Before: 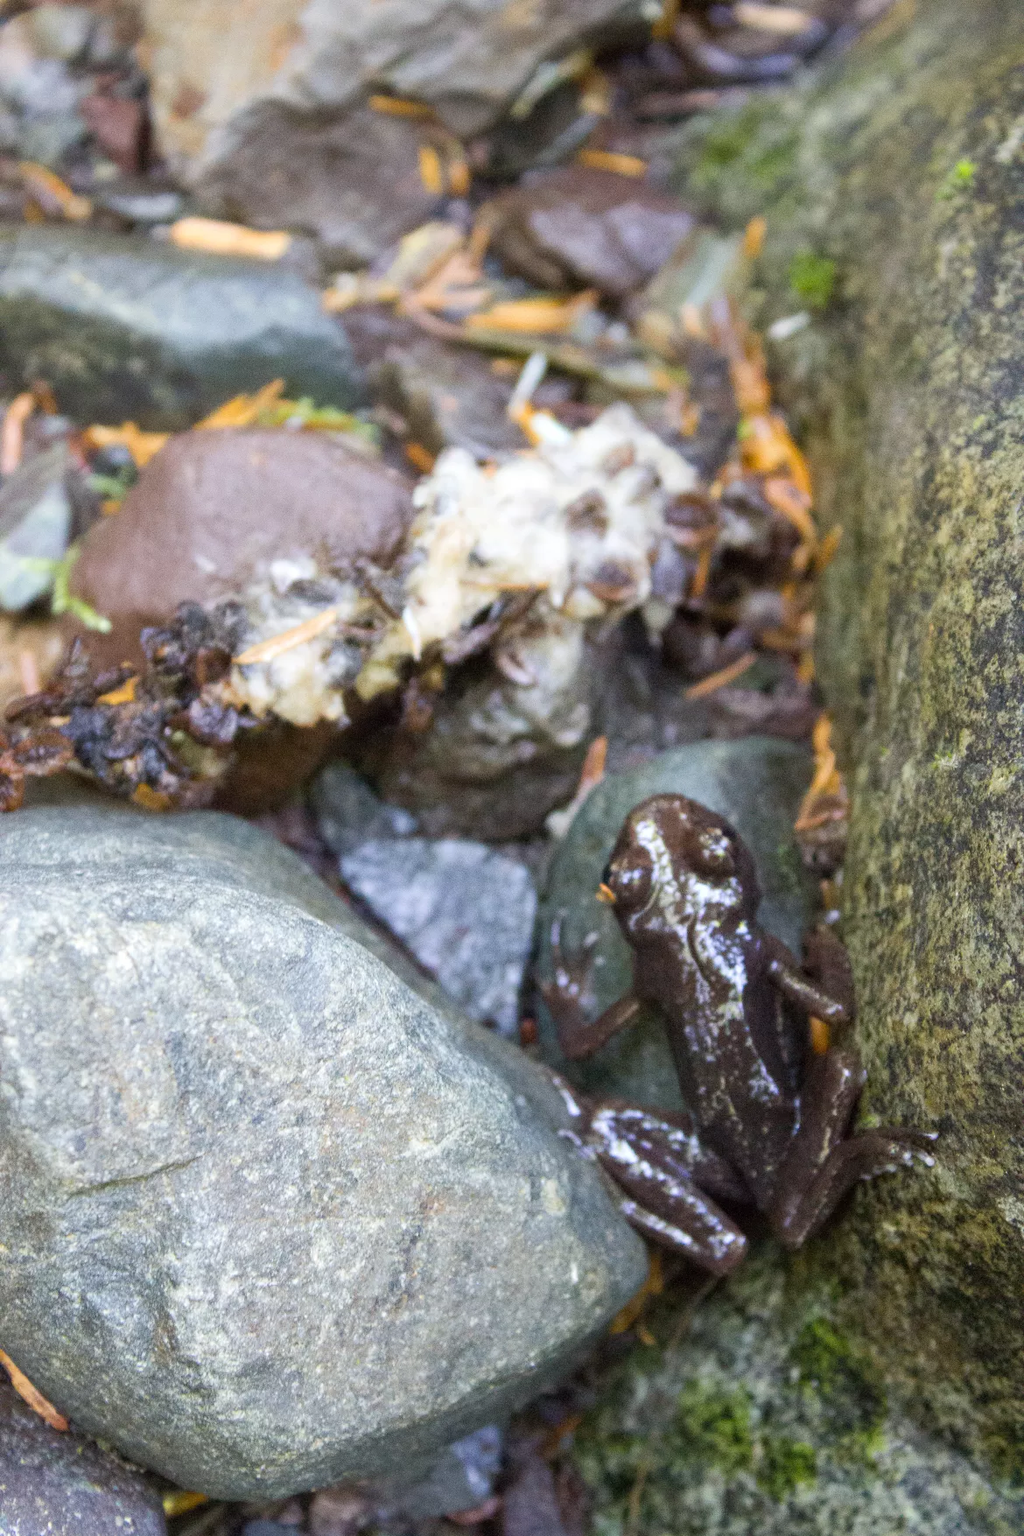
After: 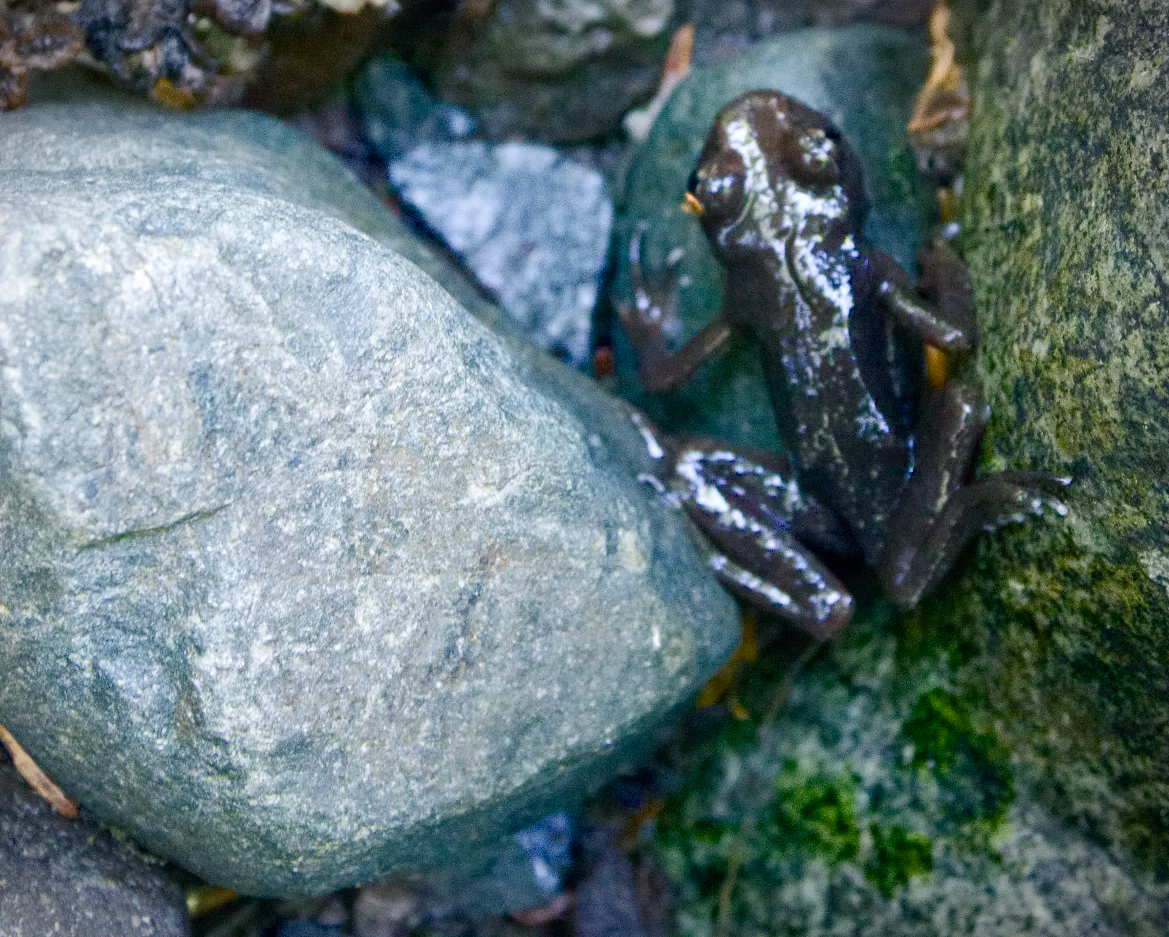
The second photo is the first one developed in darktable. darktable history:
crop and rotate: top 46.584%, right 0.055%
vignetting: fall-off start 100.14%, width/height ratio 1.311
color balance rgb: power › luminance -7.791%, power › chroma 2.292%, power › hue 223.75°, linear chroma grading › global chroma 12.748%, perceptual saturation grading › global saturation 20%, perceptual saturation grading › highlights -49.743%, perceptual saturation grading › shadows 26.061%, global vibrance 16.062%, saturation formula JzAzBz (2021)
